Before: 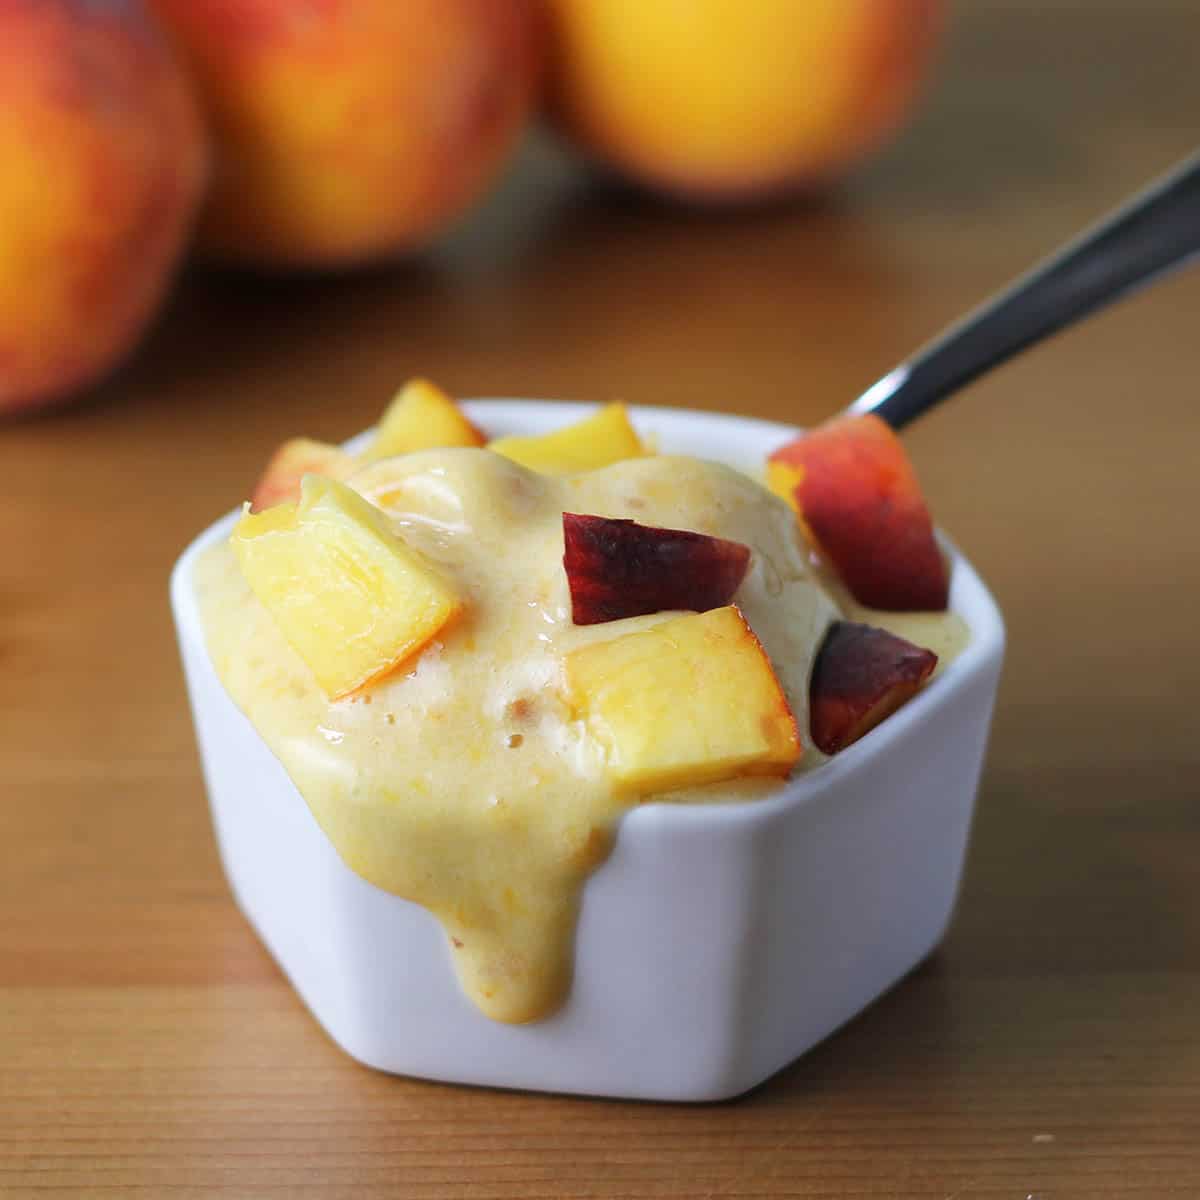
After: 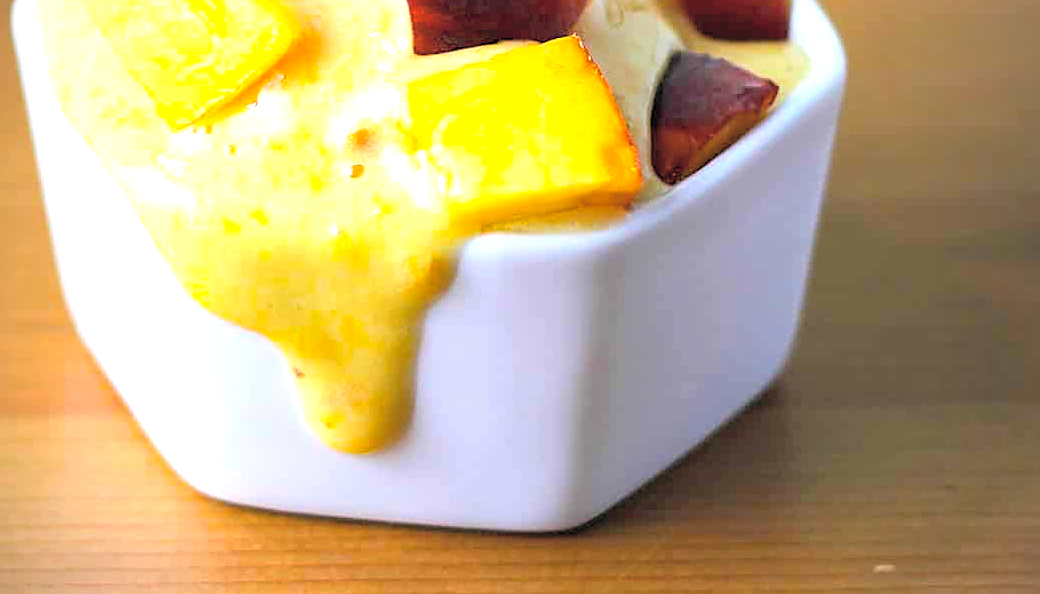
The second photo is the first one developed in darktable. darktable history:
color balance rgb: power › hue 75.27°, global offset › luminance -0.512%, linear chroma grading › global chroma 9.354%, perceptual saturation grading › global saturation 31.002%, perceptual brilliance grading › highlights 15.424%, perceptual brilliance grading › shadows -13.56%, global vibrance 6.311%
crop and rotate: left 13.286%, top 47.562%, bottom 2.858%
sharpen: amount 0.492
vignetting: fall-off radius 60.85%
contrast brightness saturation: brightness 0.273
exposure: black level correction 0, exposure 0.499 EV, compensate highlight preservation false
